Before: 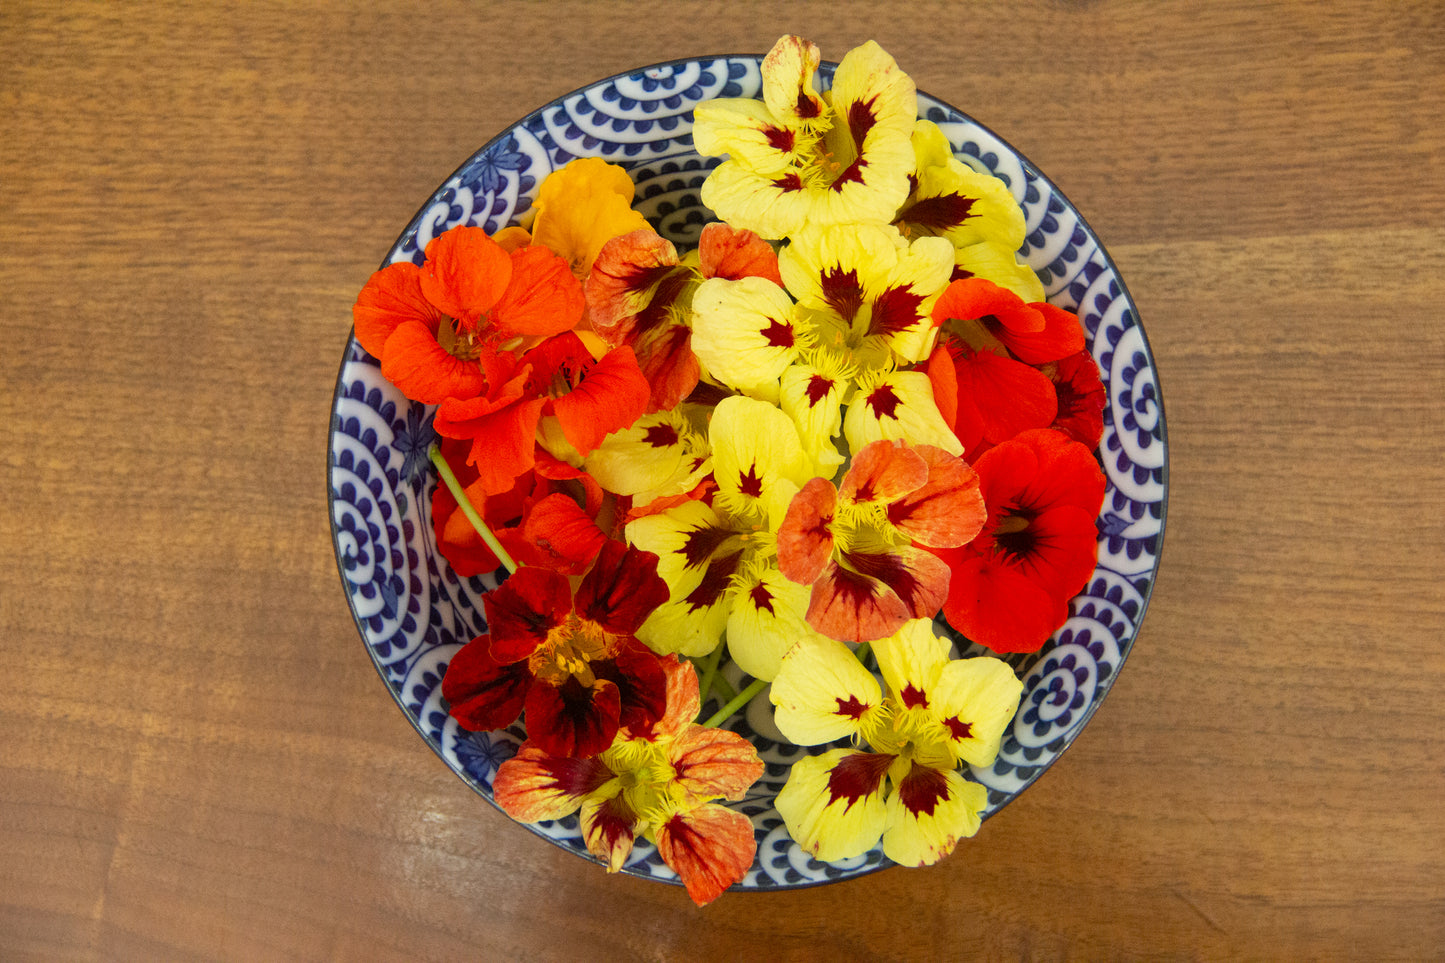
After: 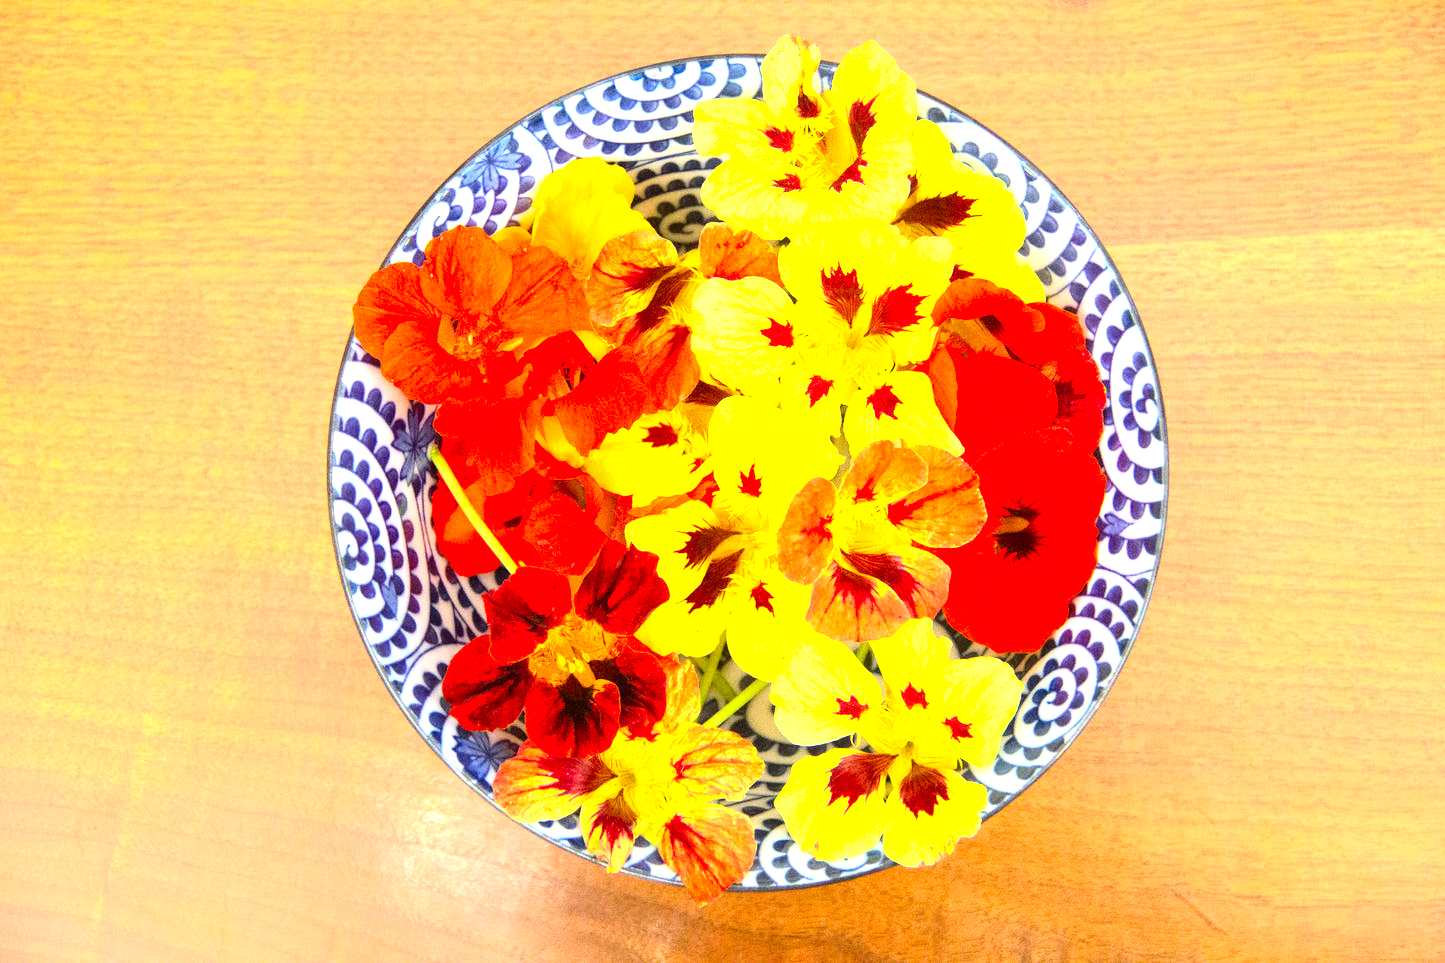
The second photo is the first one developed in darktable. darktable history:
exposure: black level correction 0.001, exposure 1.817 EV, compensate highlight preservation false
contrast brightness saturation: contrast 0.203, brightness 0.143, saturation 0.14
